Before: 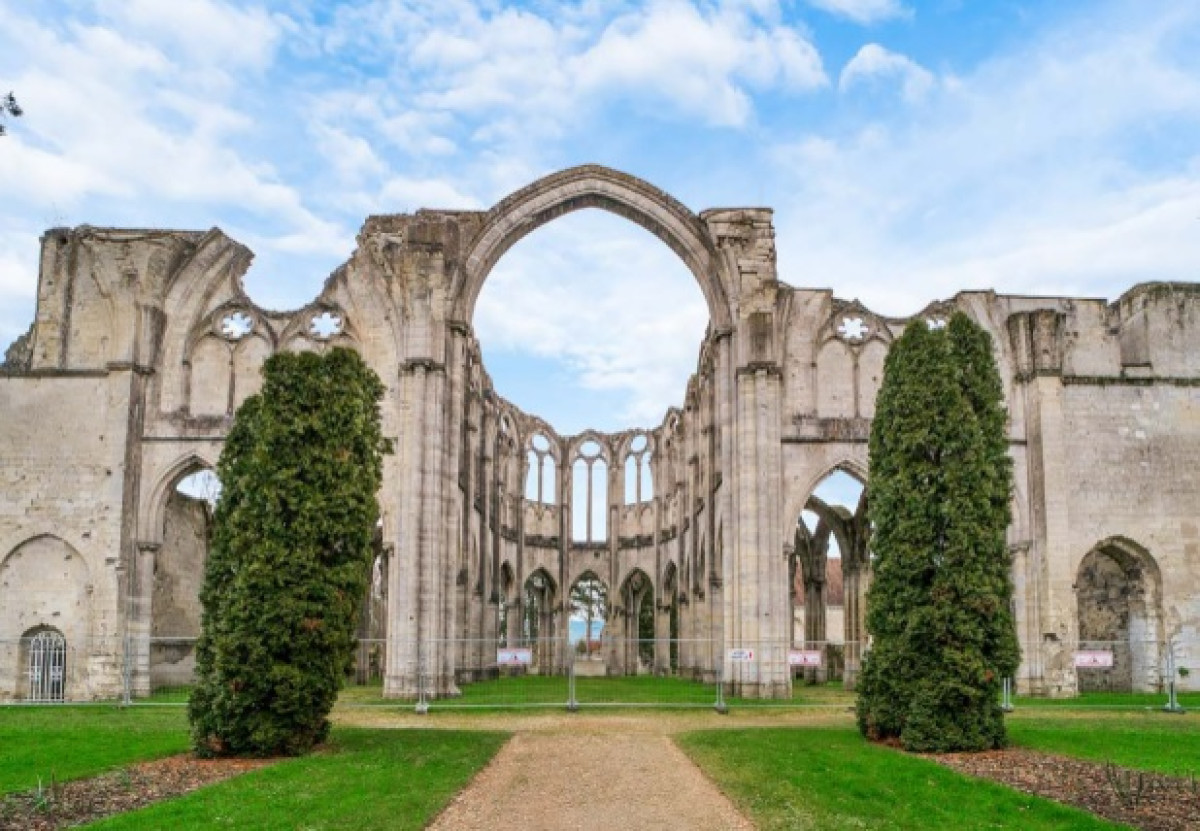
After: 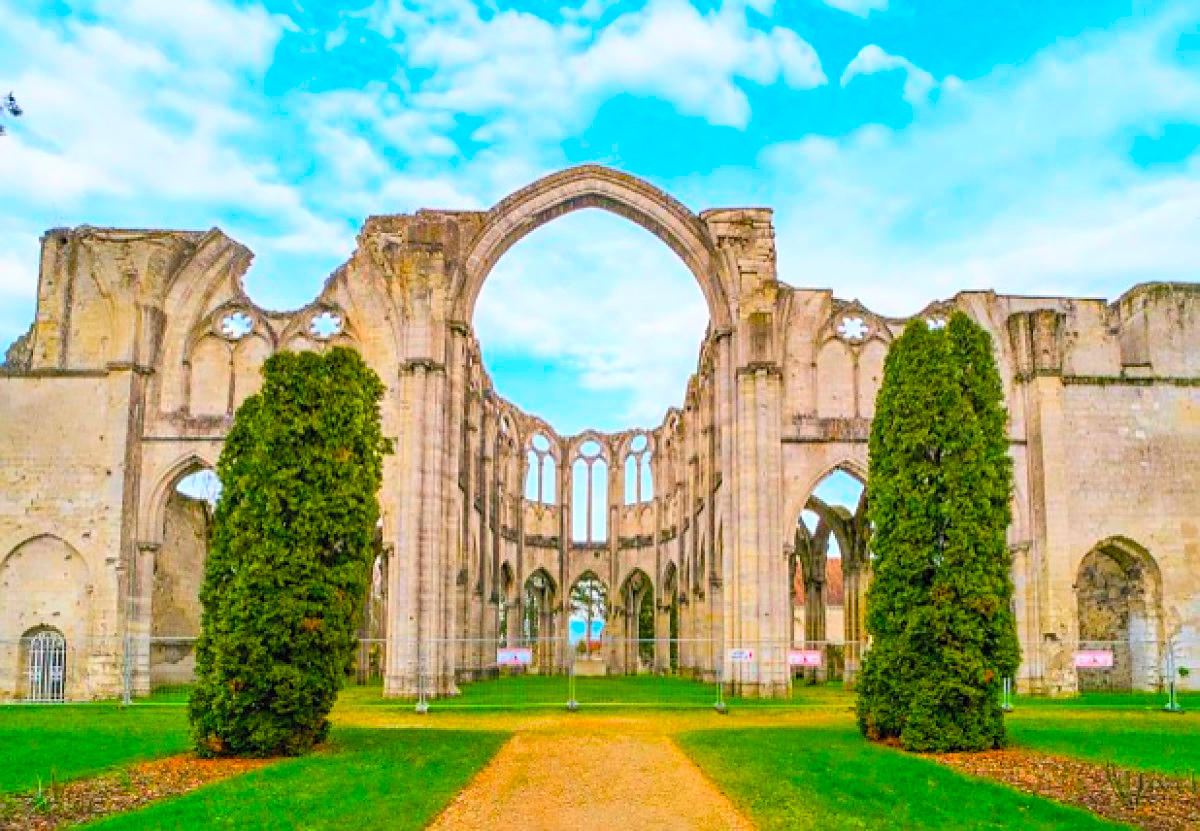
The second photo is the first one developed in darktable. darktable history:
contrast brightness saturation: contrast 0.069, brightness 0.179, saturation 0.416
color balance rgb: linear chroma grading › global chroma 49.562%, perceptual saturation grading › global saturation 25.668%, global vibrance 9.7%
sharpen: on, module defaults
tone equalizer: smoothing diameter 2.2%, edges refinement/feathering 17.06, mask exposure compensation -1.57 EV, filter diffusion 5
